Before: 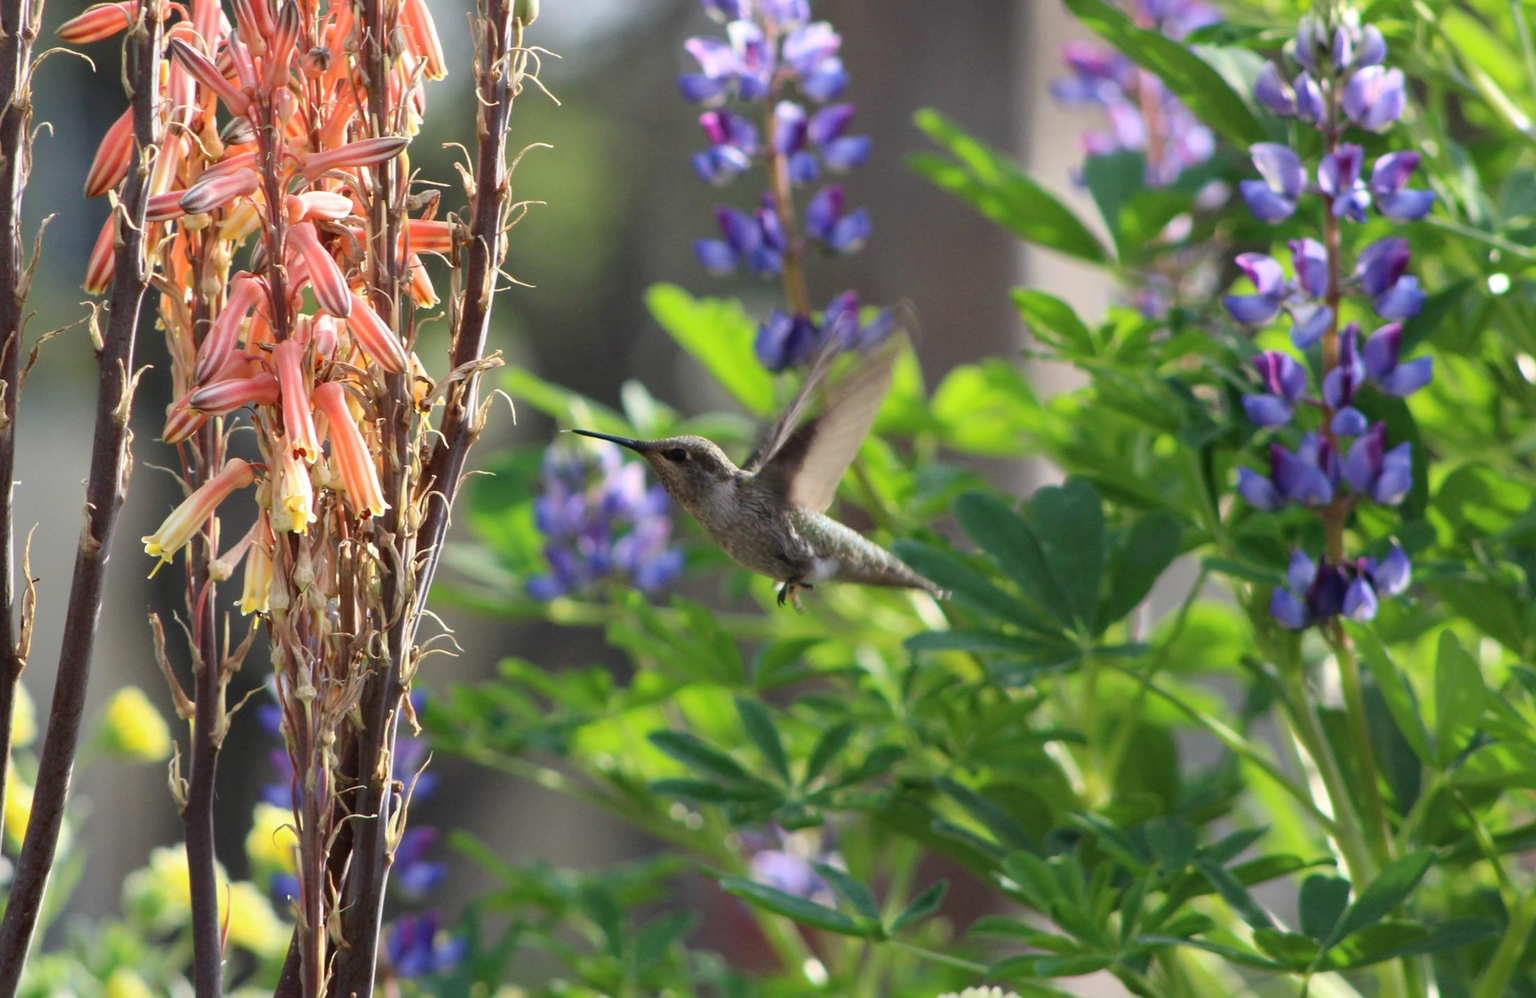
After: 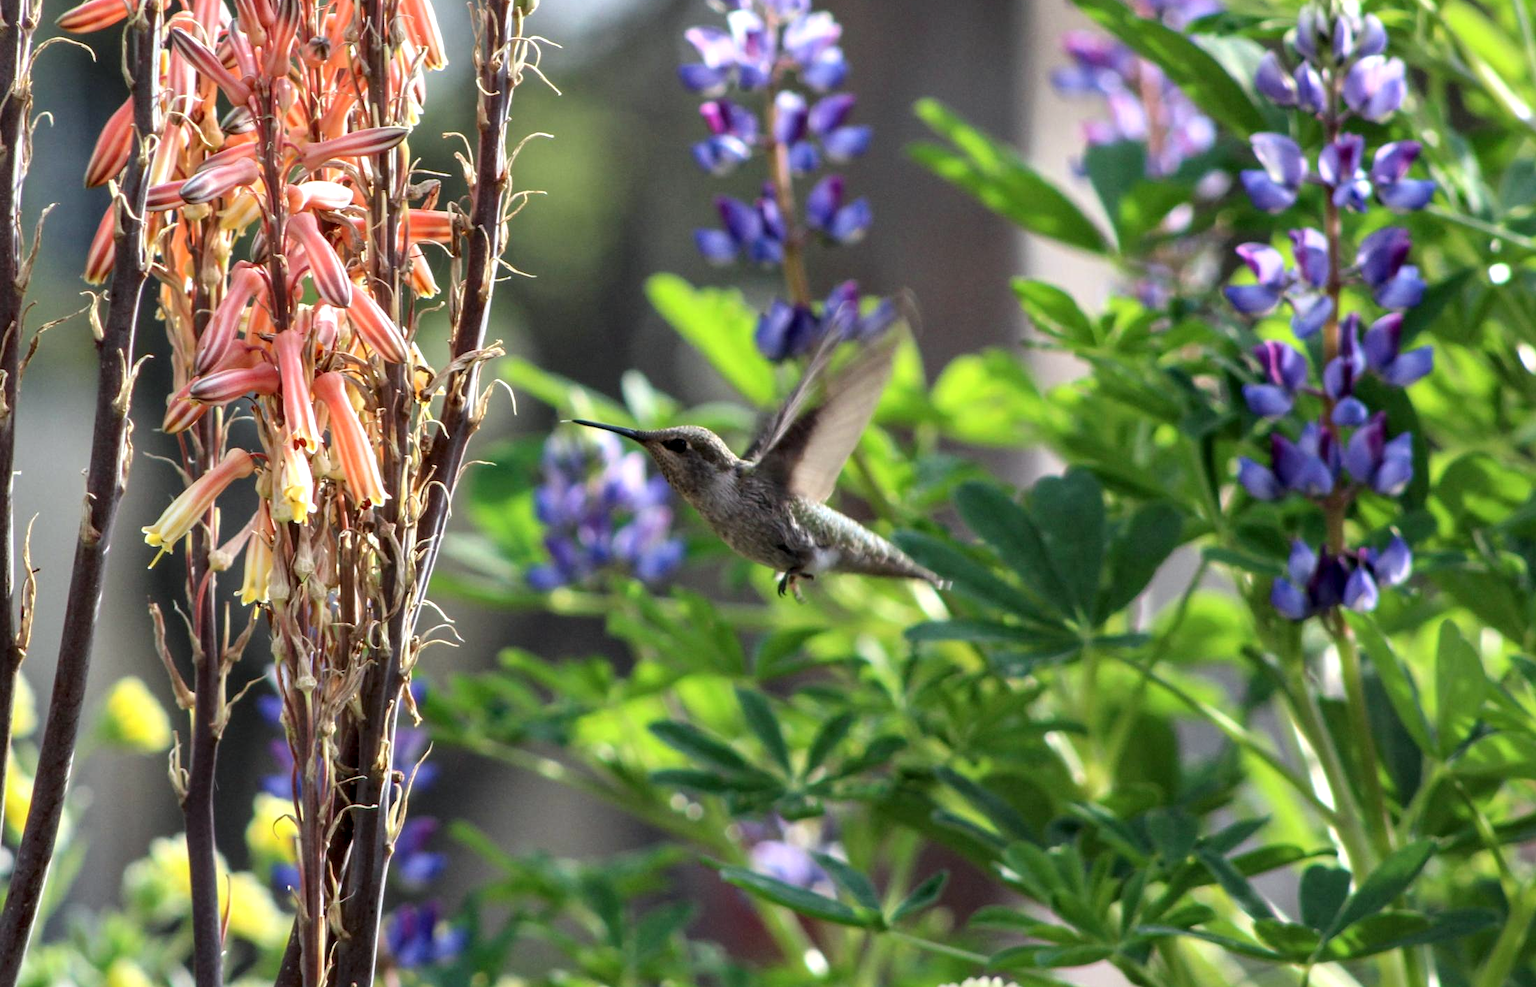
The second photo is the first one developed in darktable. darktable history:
white balance: red 0.982, blue 1.018
contrast equalizer: octaves 7, y [[0.6 ×6], [0.55 ×6], [0 ×6], [0 ×6], [0 ×6]], mix 0.29
local contrast: detail 130%
crop: top 1.049%, right 0.001%
